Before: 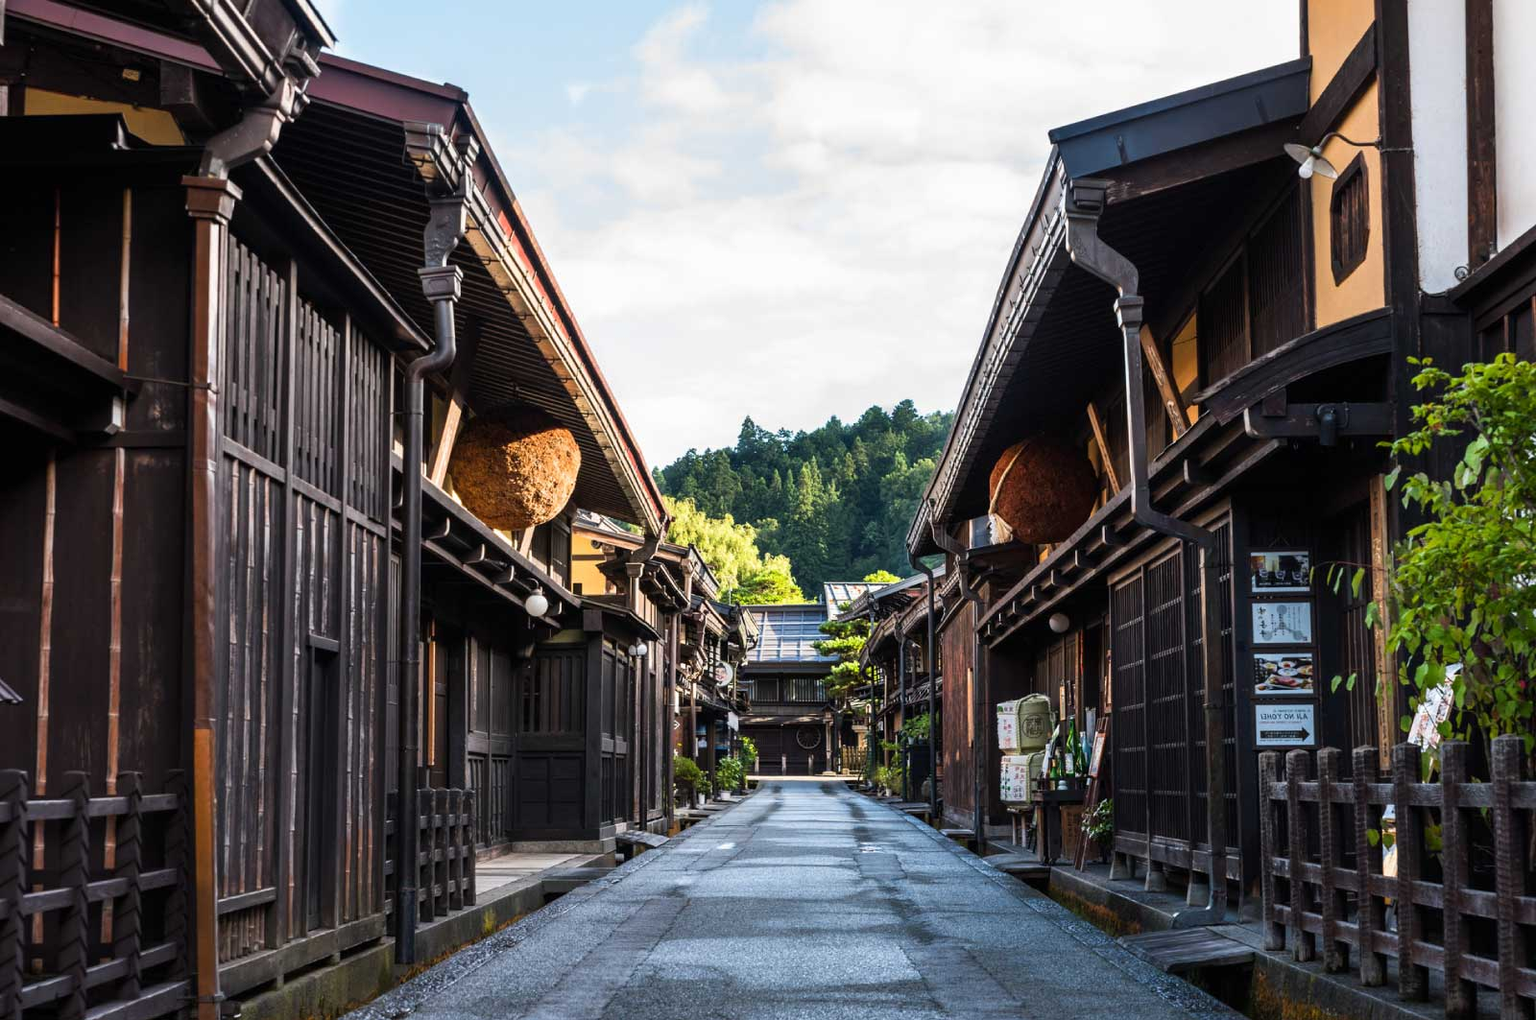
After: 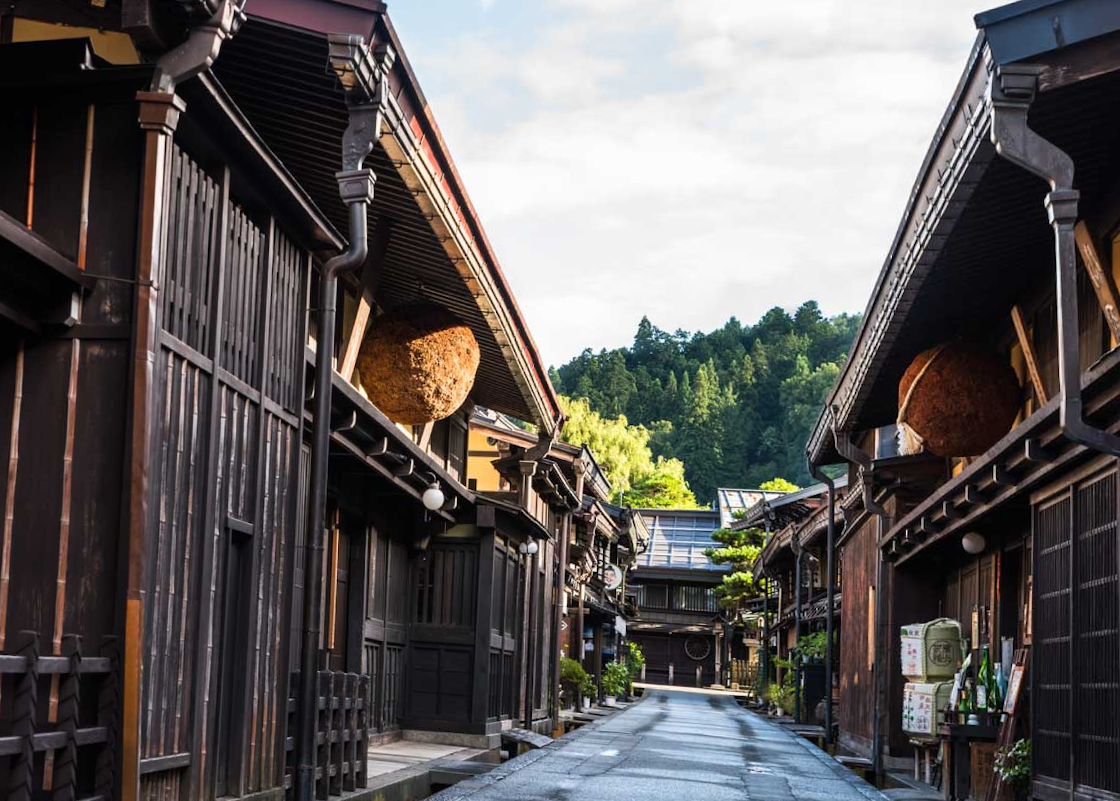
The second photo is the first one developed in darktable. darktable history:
crop: top 5.803%, right 27.864%, bottom 5.804%
rotate and perspective: rotation 1.69°, lens shift (vertical) -0.023, lens shift (horizontal) -0.291, crop left 0.025, crop right 0.988, crop top 0.092, crop bottom 0.842
